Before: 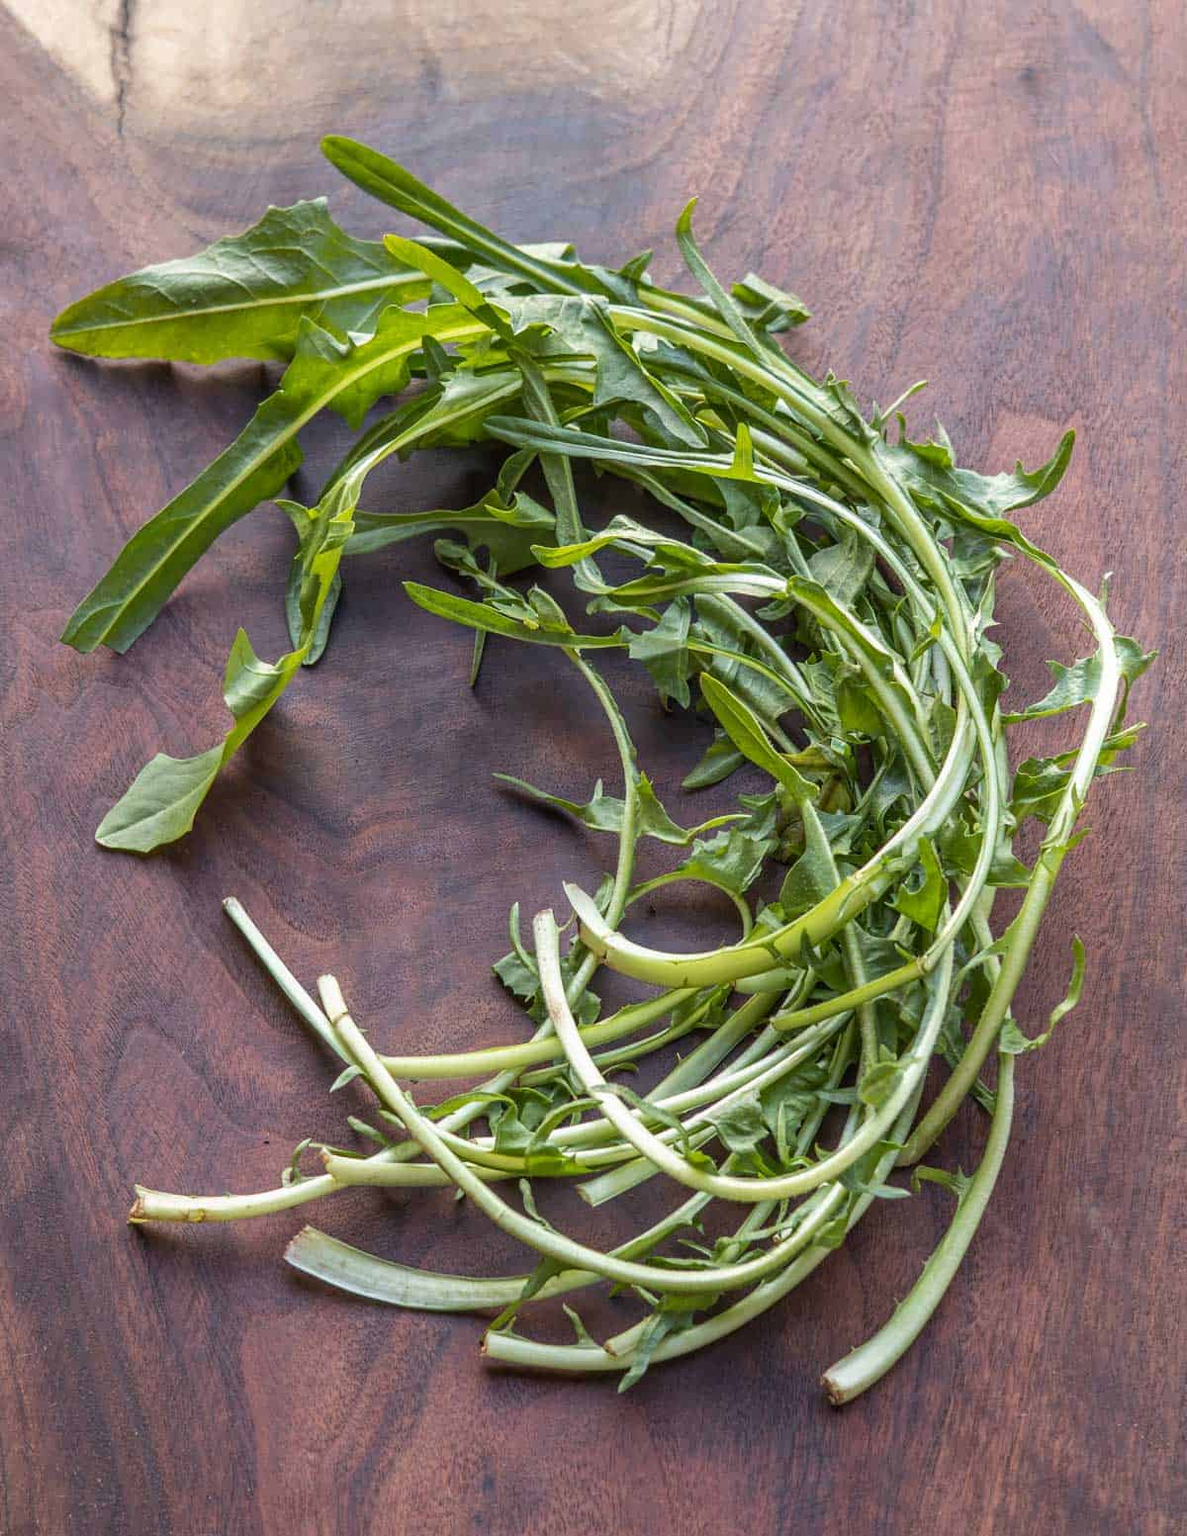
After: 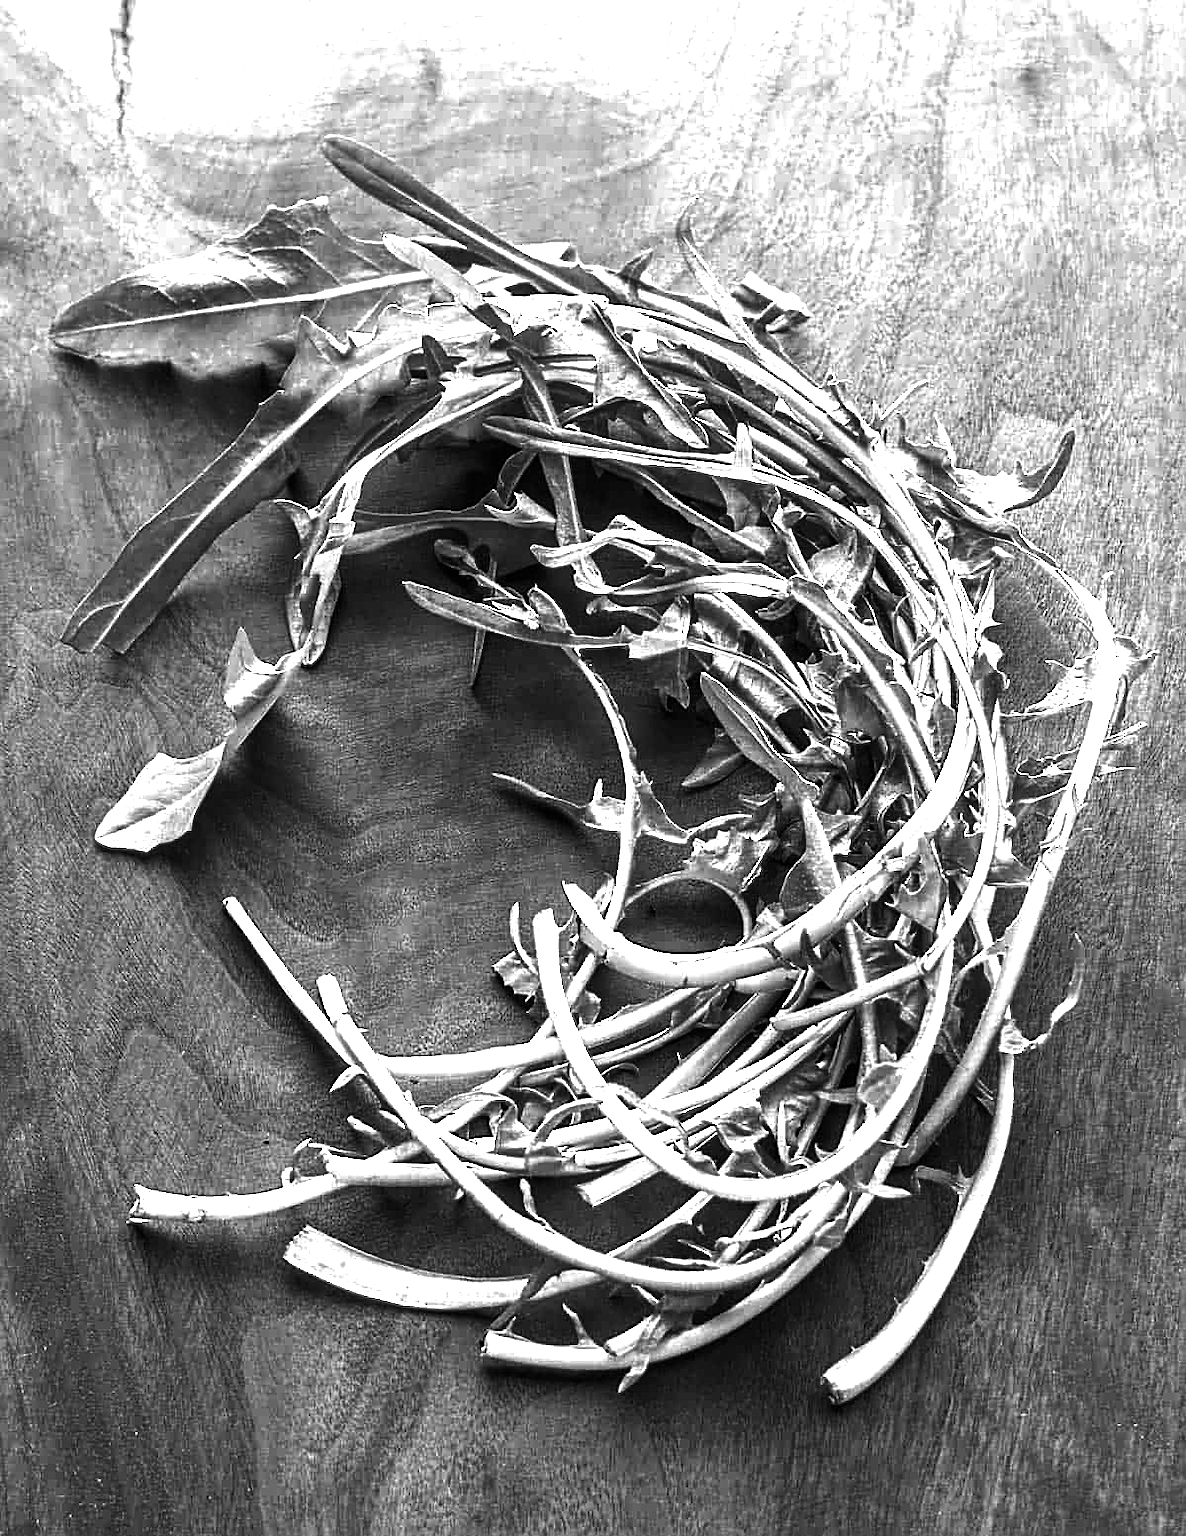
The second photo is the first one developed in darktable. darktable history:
exposure: black level correction 0, exposure 1.5 EV, compensate highlight preservation false
white balance: red 0.871, blue 1.249
sharpen: on, module defaults
contrast brightness saturation: contrast -0.03, brightness -0.59, saturation -1
